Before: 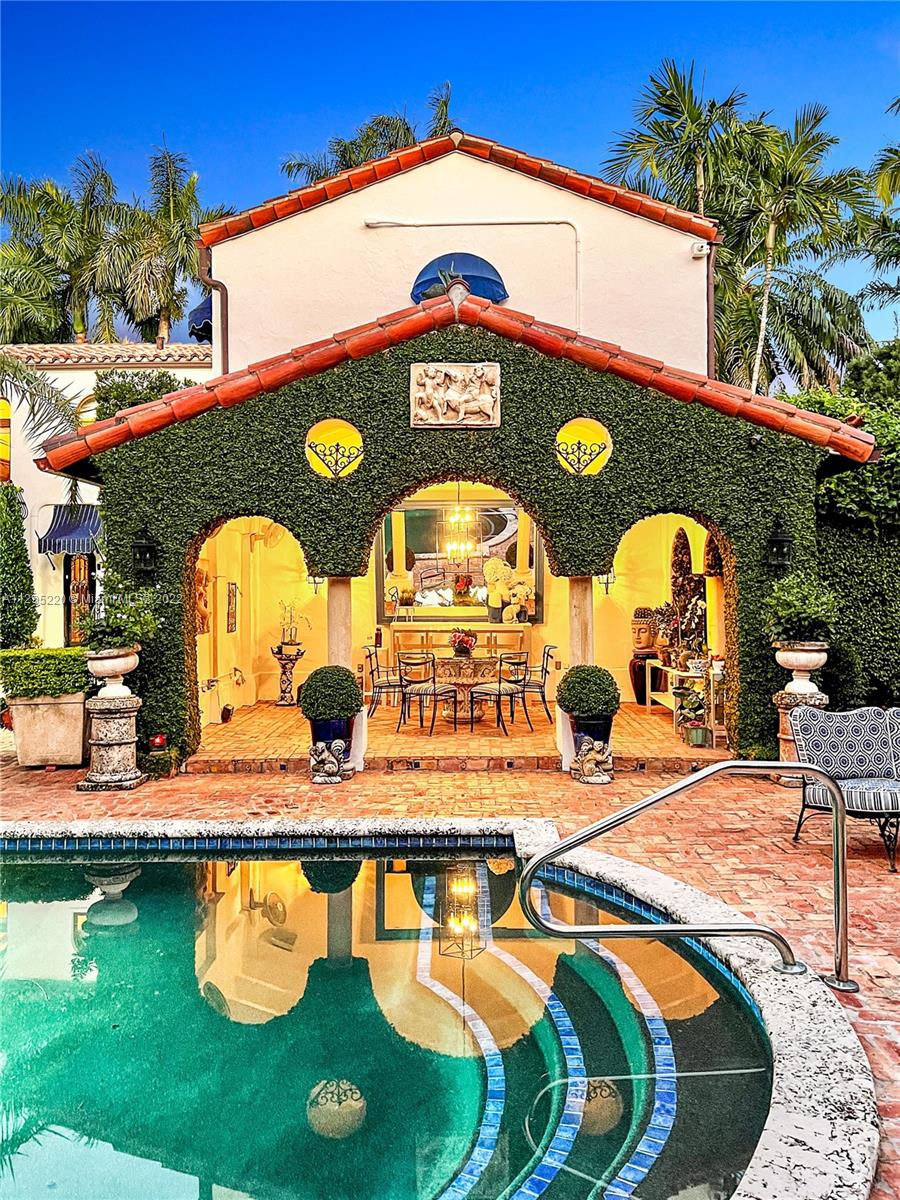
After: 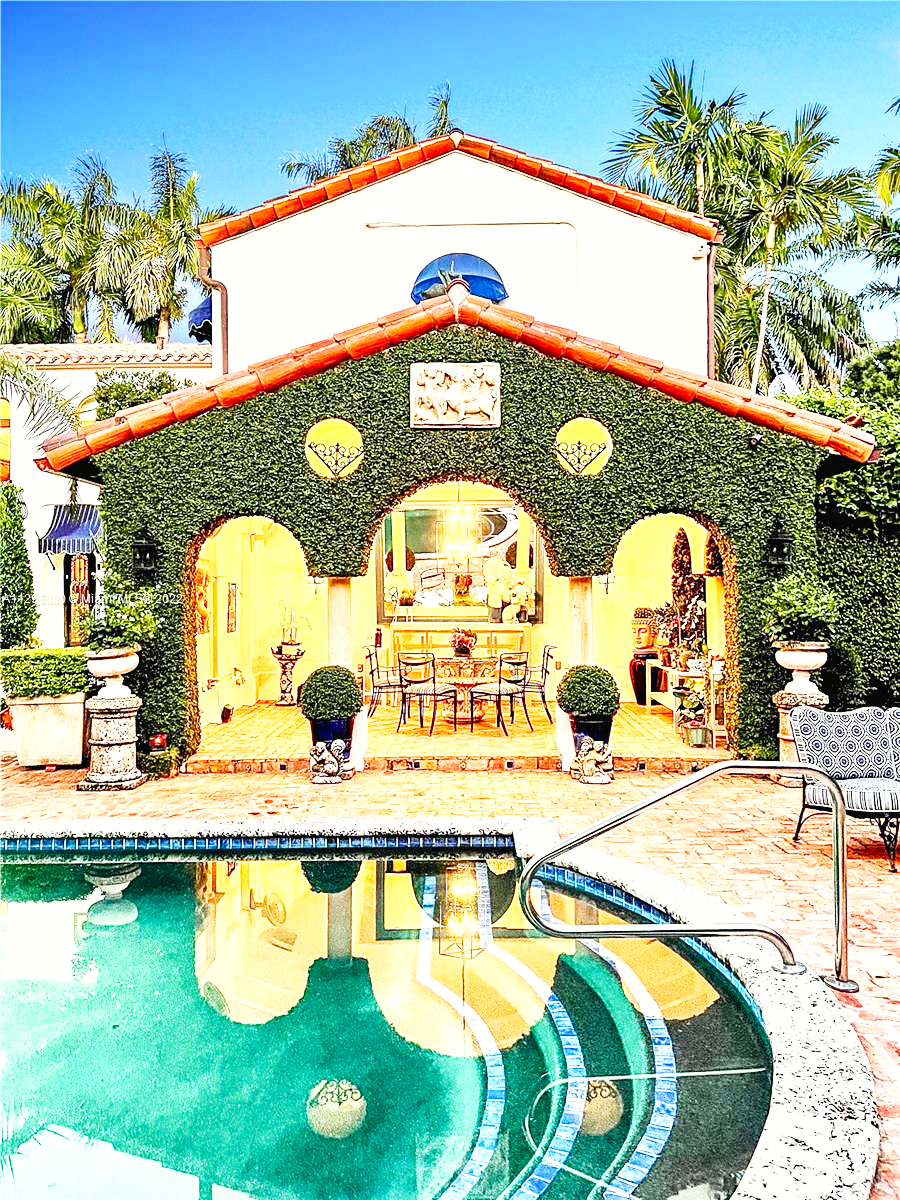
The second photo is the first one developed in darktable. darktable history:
exposure: exposure 0.2 EV, compensate highlight preservation false
base curve: curves: ch0 [(0, 0.003) (0.001, 0.002) (0.006, 0.004) (0.02, 0.022) (0.048, 0.086) (0.094, 0.234) (0.162, 0.431) (0.258, 0.629) (0.385, 0.8) (0.548, 0.918) (0.751, 0.988) (1, 1)], preserve colors none
shadows and highlights: shadows 12, white point adjustment 1.2, highlights -0.36, soften with gaussian
color correction: highlights a* -2.68, highlights b* 2.57
white balance: red 1.009, blue 1.027
